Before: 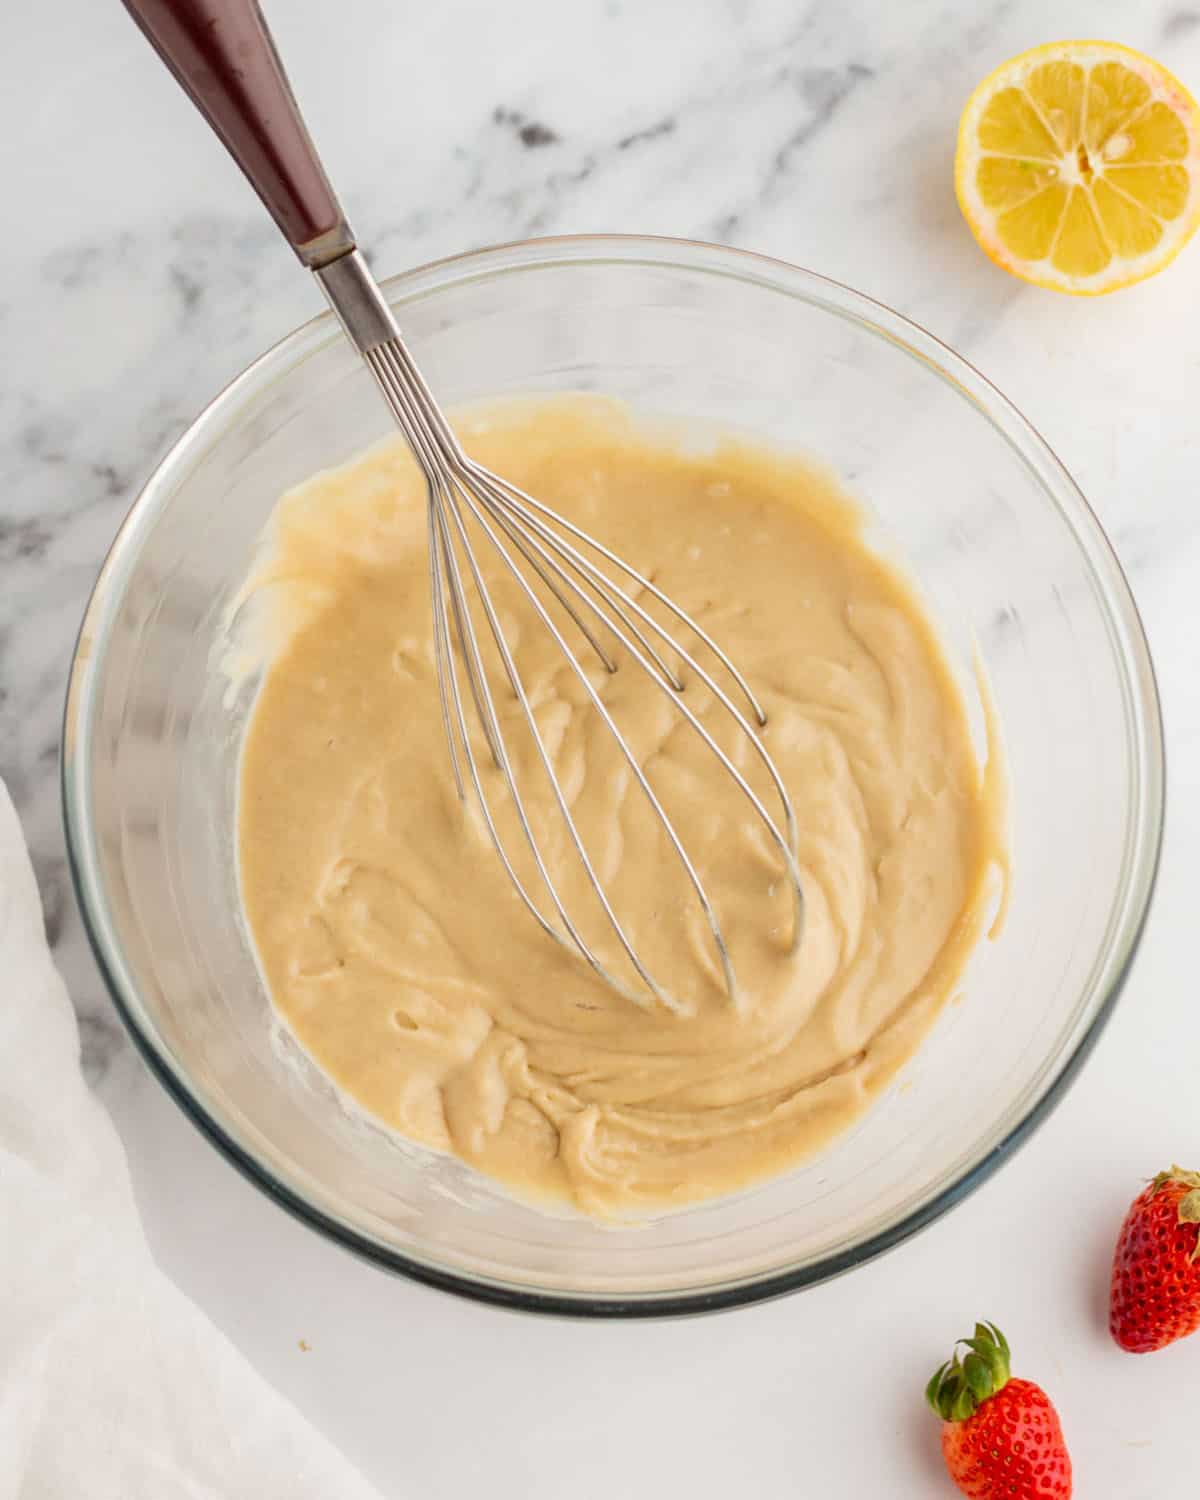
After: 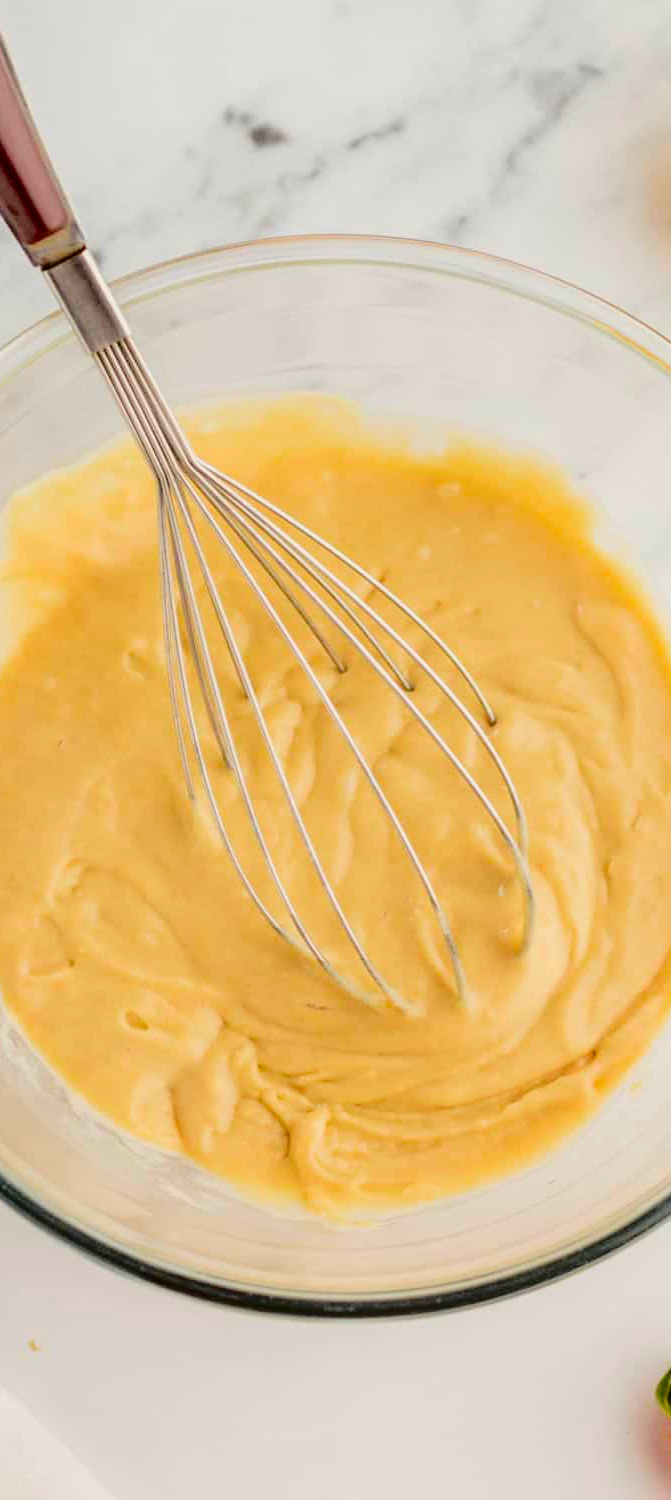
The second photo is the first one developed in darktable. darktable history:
color balance rgb: perceptual saturation grading › global saturation 25.727%
tone curve: curves: ch0 [(0, 0) (0.058, 0.039) (0.168, 0.123) (0.282, 0.327) (0.45, 0.534) (0.676, 0.751) (0.89, 0.919) (1, 1)]; ch1 [(0, 0) (0.094, 0.081) (0.285, 0.299) (0.385, 0.403) (0.447, 0.455) (0.495, 0.496) (0.544, 0.552) (0.589, 0.612) (0.722, 0.728) (1, 1)]; ch2 [(0, 0) (0.257, 0.217) (0.43, 0.421) (0.498, 0.507) (0.531, 0.544) (0.56, 0.579) (0.625, 0.66) (1, 1)], color space Lab, independent channels, preserve colors none
crop and rotate: left 22.58%, right 21.456%
exposure: black level correction 0.006, exposure -0.22 EV, compensate exposure bias true, compensate highlight preservation false
